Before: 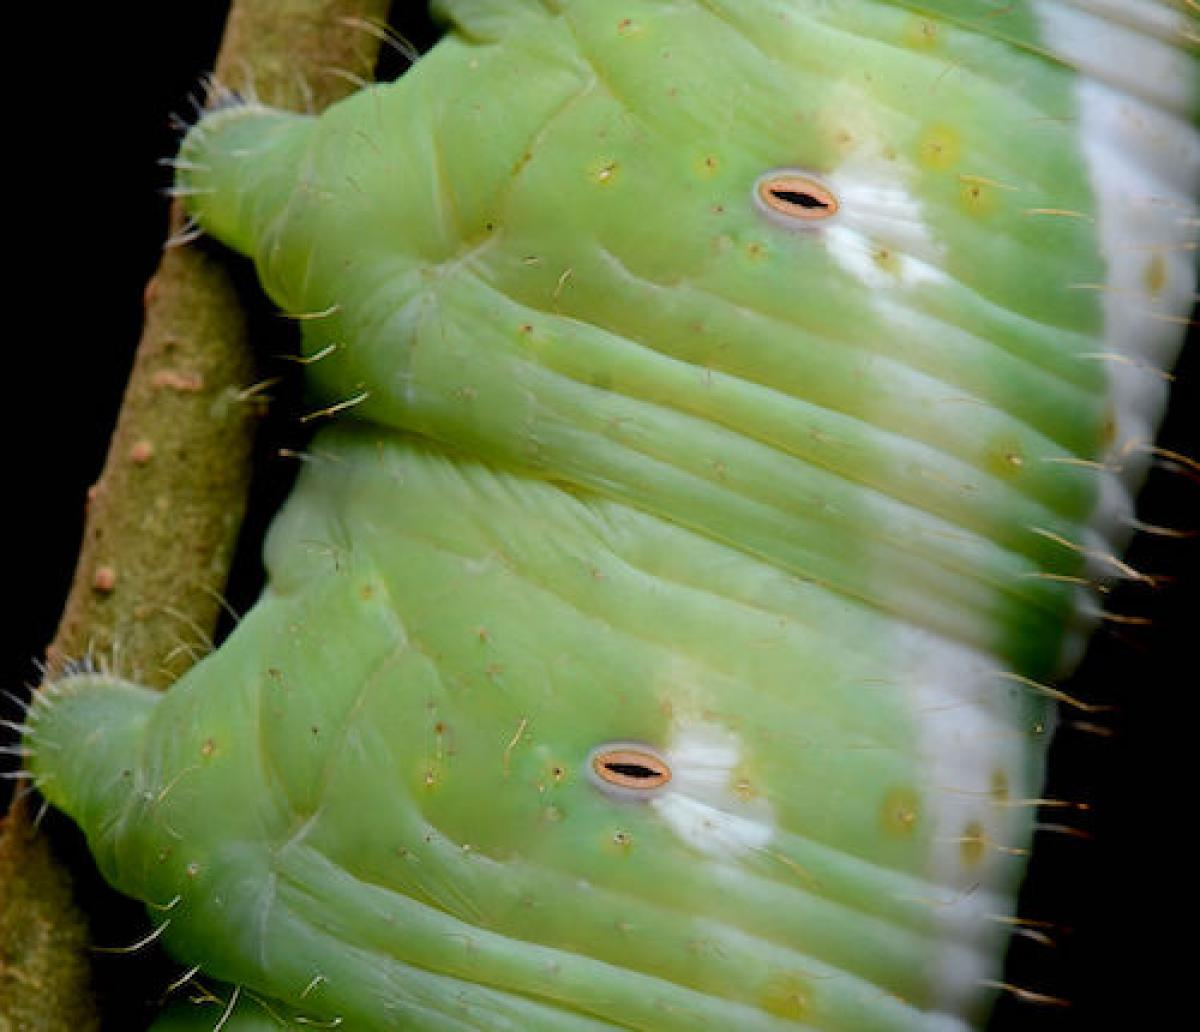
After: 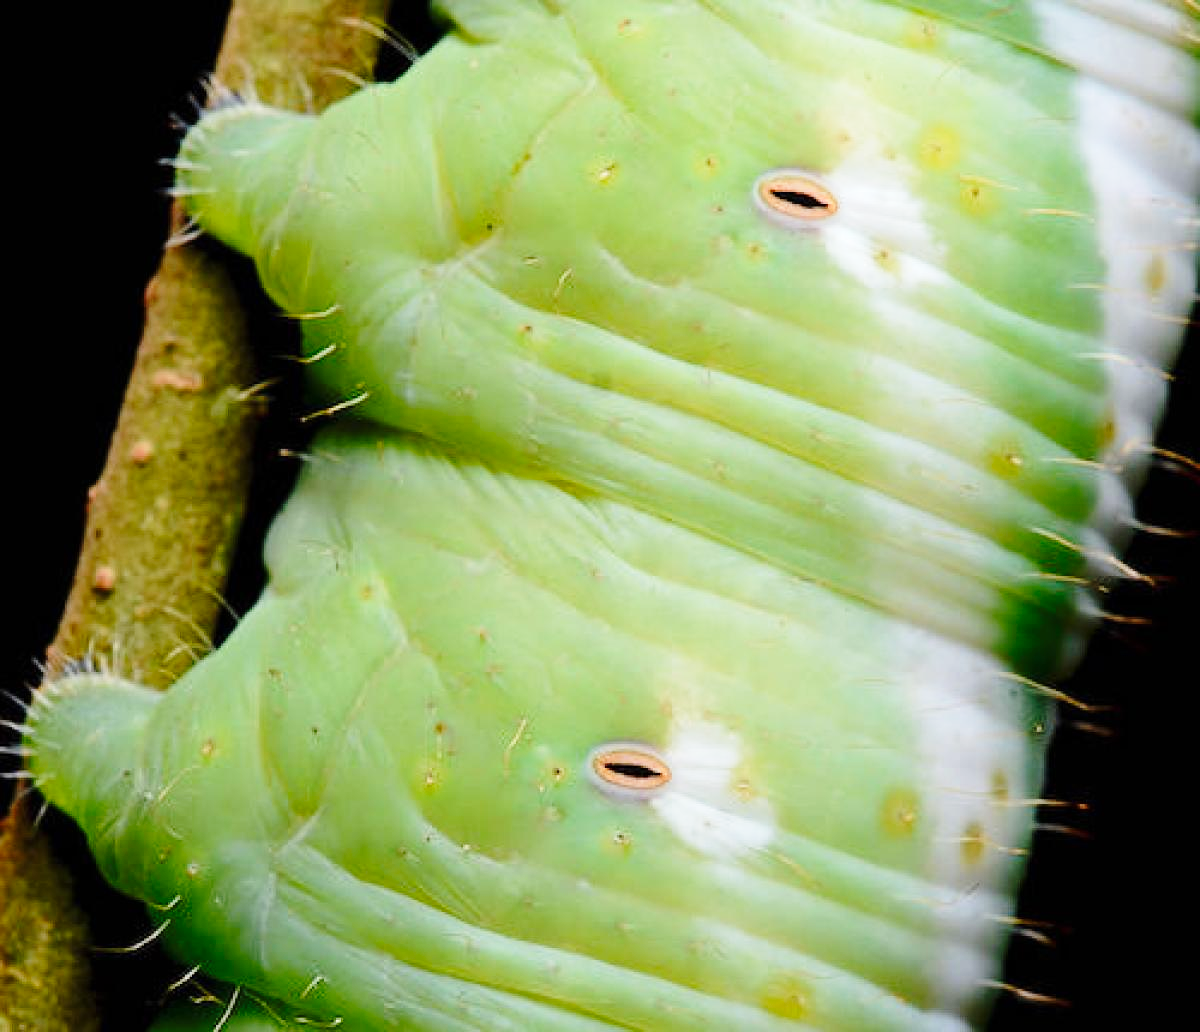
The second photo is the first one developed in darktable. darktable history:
base curve: curves: ch0 [(0, 0) (0.028, 0.03) (0.121, 0.232) (0.46, 0.748) (0.859, 0.968) (1, 1)], preserve colors none
exposure: compensate highlight preservation false
